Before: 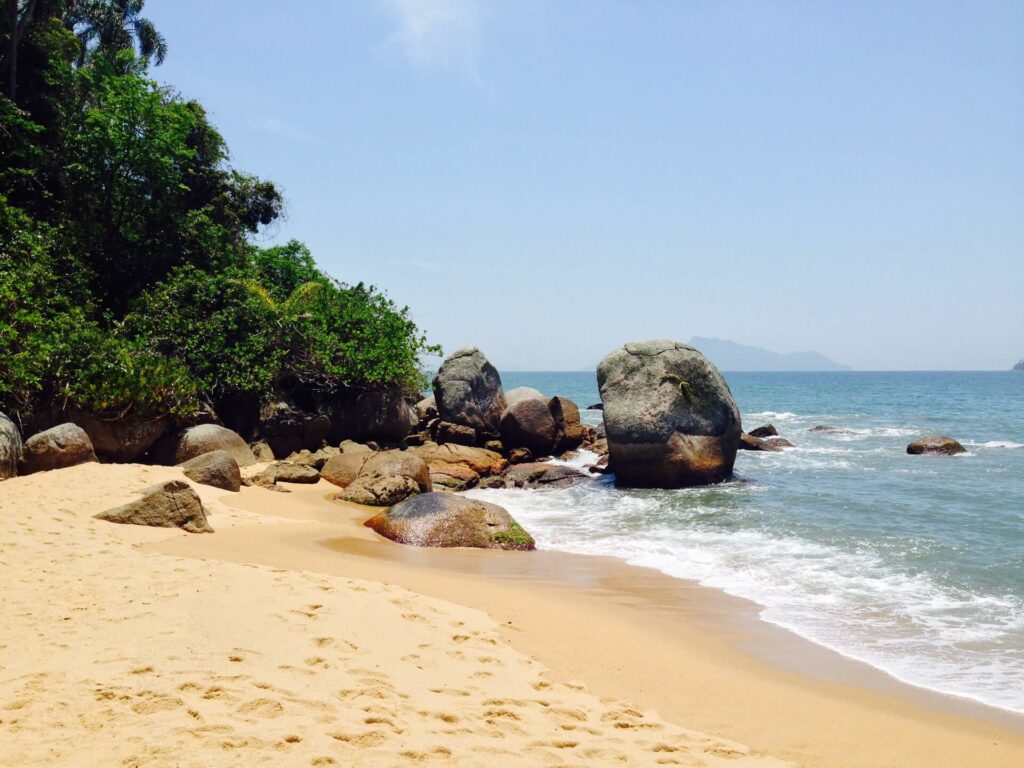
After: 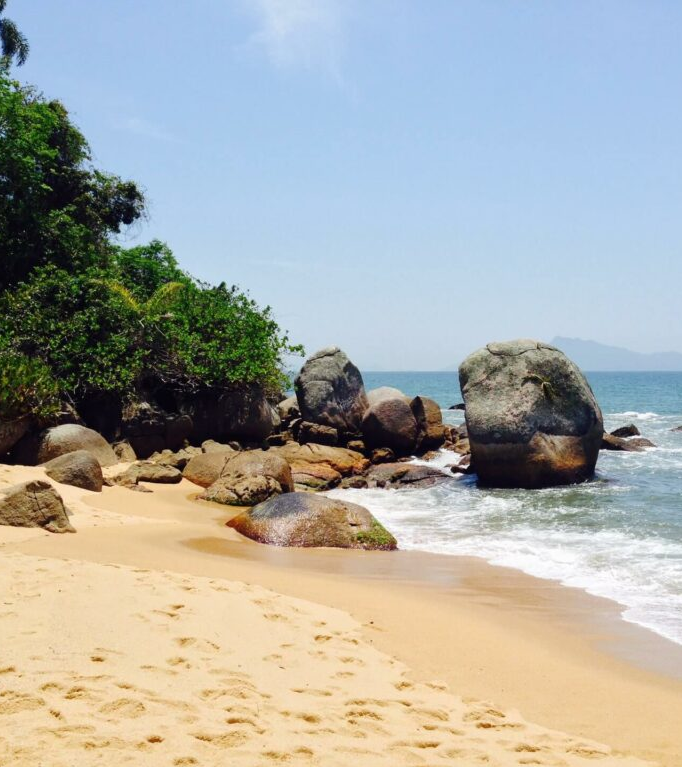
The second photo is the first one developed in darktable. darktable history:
crop and rotate: left 13.537%, right 19.796%
